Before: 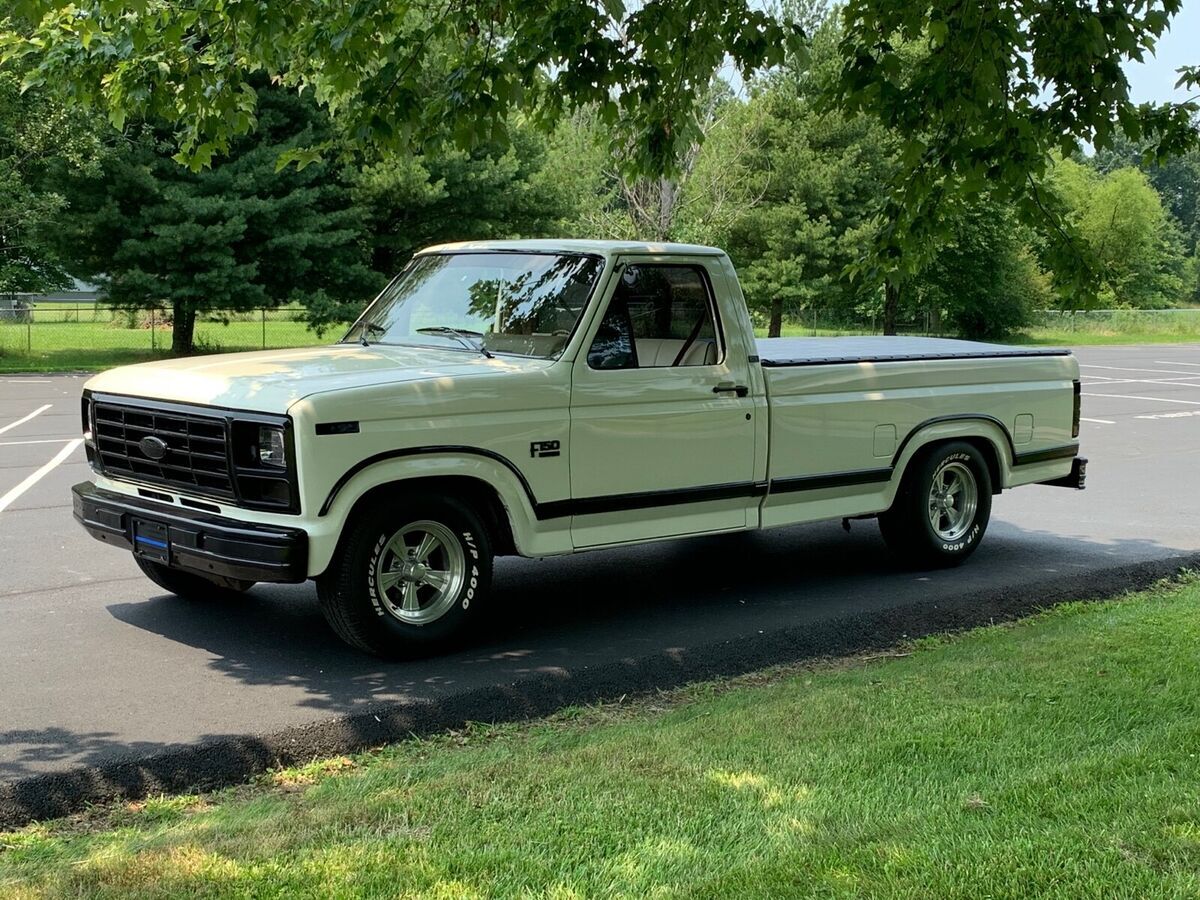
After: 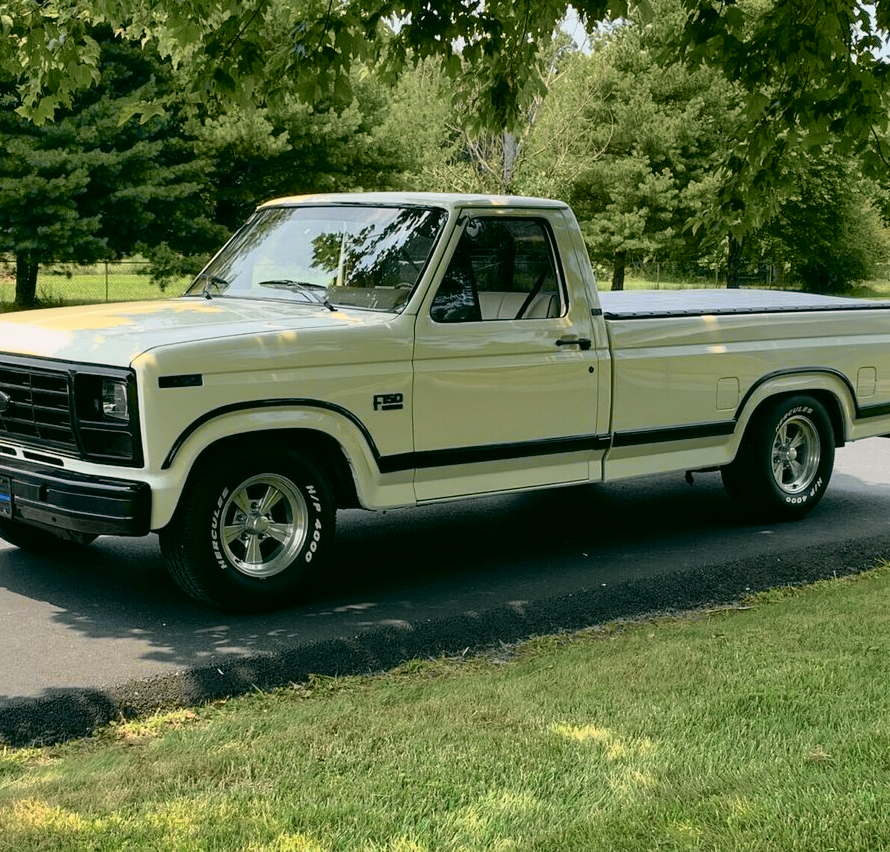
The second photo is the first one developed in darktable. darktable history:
color correction: highlights a* 4.48, highlights b* 4.94, shadows a* -7.37, shadows b* 4.8
crop and rotate: left 13.157%, top 5.249%, right 12.631%
tone curve: curves: ch0 [(0, 0) (0.105, 0.068) (0.195, 0.162) (0.283, 0.283) (0.384, 0.404) (0.485, 0.531) (0.638, 0.681) (0.795, 0.879) (1, 0.977)]; ch1 [(0, 0) (0.161, 0.092) (0.35, 0.33) (0.379, 0.401) (0.456, 0.469) (0.504, 0.498) (0.53, 0.532) (0.58, 0.619) (0.635, 0.671) (1, 1)]; ch2 [(0, 0) (0.371, 0.362) (0.437, 0.437) (0.483, 0.484) (0.53, 0.515) (0.56, 0.58) (0.622, 0.606) (1, 1)], color space Lab, independent channels, preserve colors none
exposure: compensate highlight preservation false
tone equalizer: on, module defaults
shadows and highlights: on, module defaults
